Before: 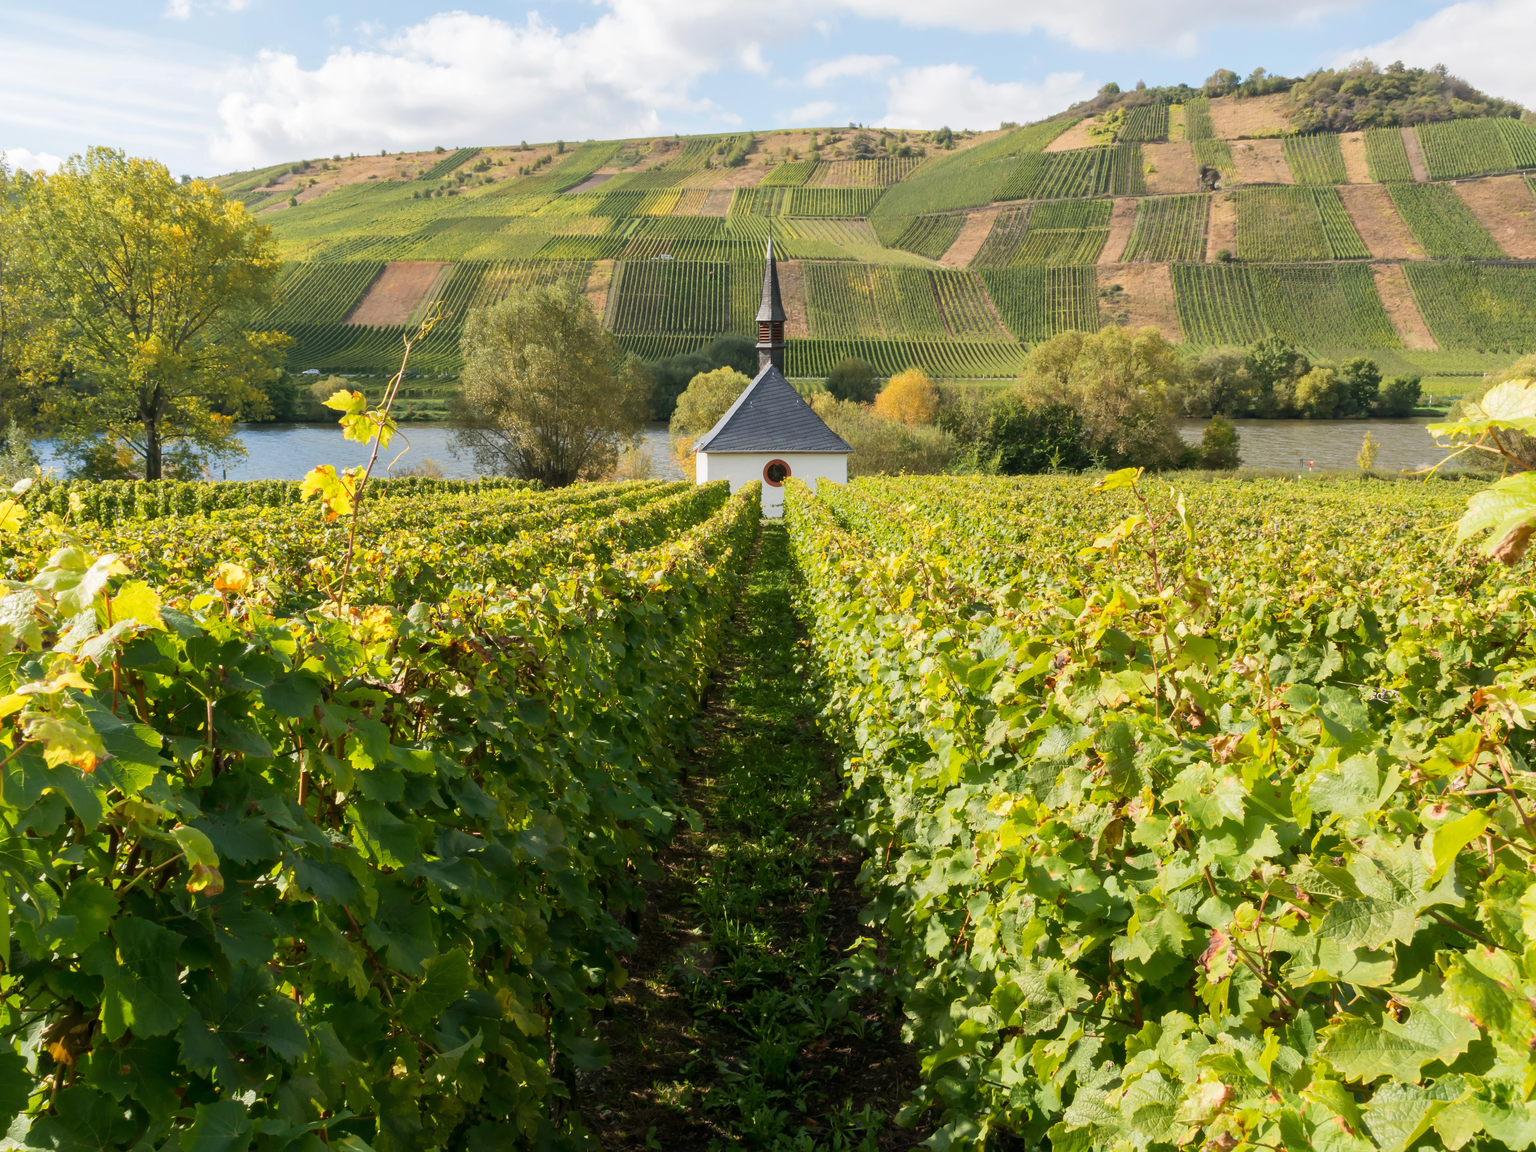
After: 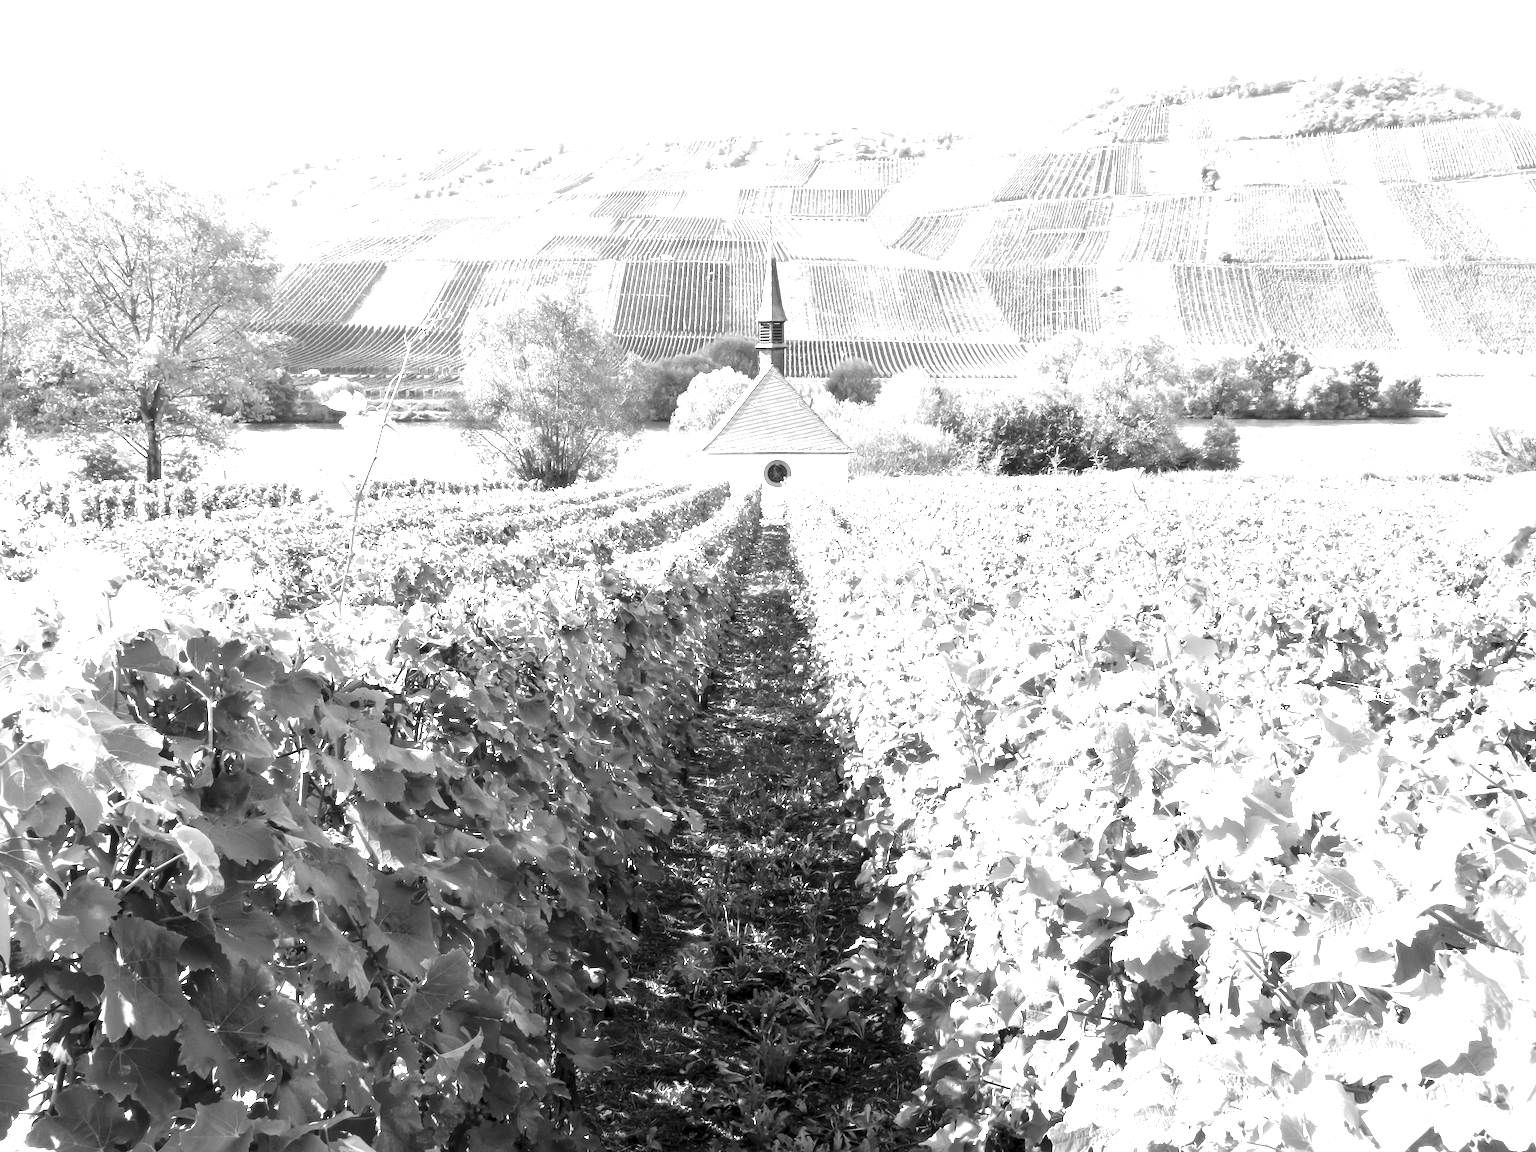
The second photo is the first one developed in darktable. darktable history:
color calibration: output gray [0.23, 0.37, 0.4, 0], illuminant as shot in camera, x 0.482, y 0.43, temperature 2420.17 K
exposure: black level correction 0.001, exposure 2 EV, compensate exposure bias true, compensate highlight preservation false
tone curve: curves: ch0 [(0, 0) (0.003, 0.005) (0.011, 0.021) (0.025, 0.042) (0.044, 0.065) (0.069, 0.074) (0.1, 0.092) (0.136, 0.123) (0.177, 0.159) (0.224, 0.2) (0.277, 0.252) (0.335, 0.32) (0.399, 0.392) (0.468, 0.468) (0.543, 0.549) (0.623, 0.638) (0.709, 0.721) (0.801, 0.812) (0.898, 0.896) (1, 1)], color space Lab, independent channels, preserve colors none
